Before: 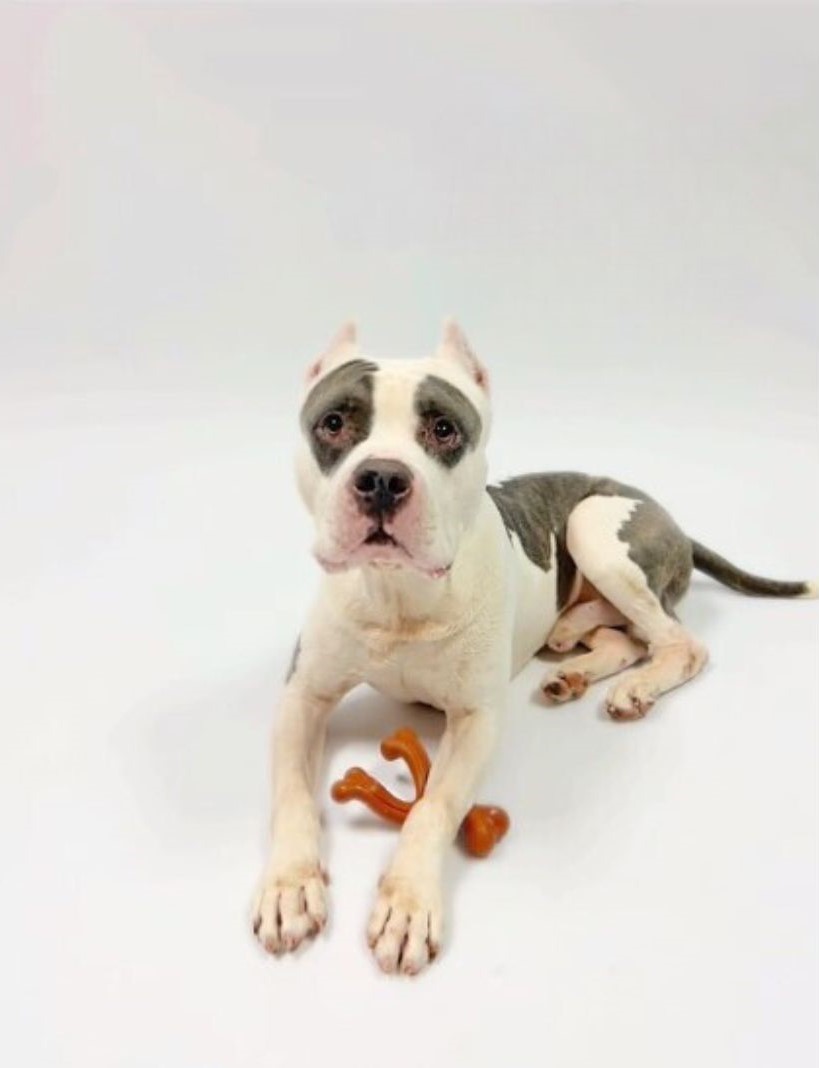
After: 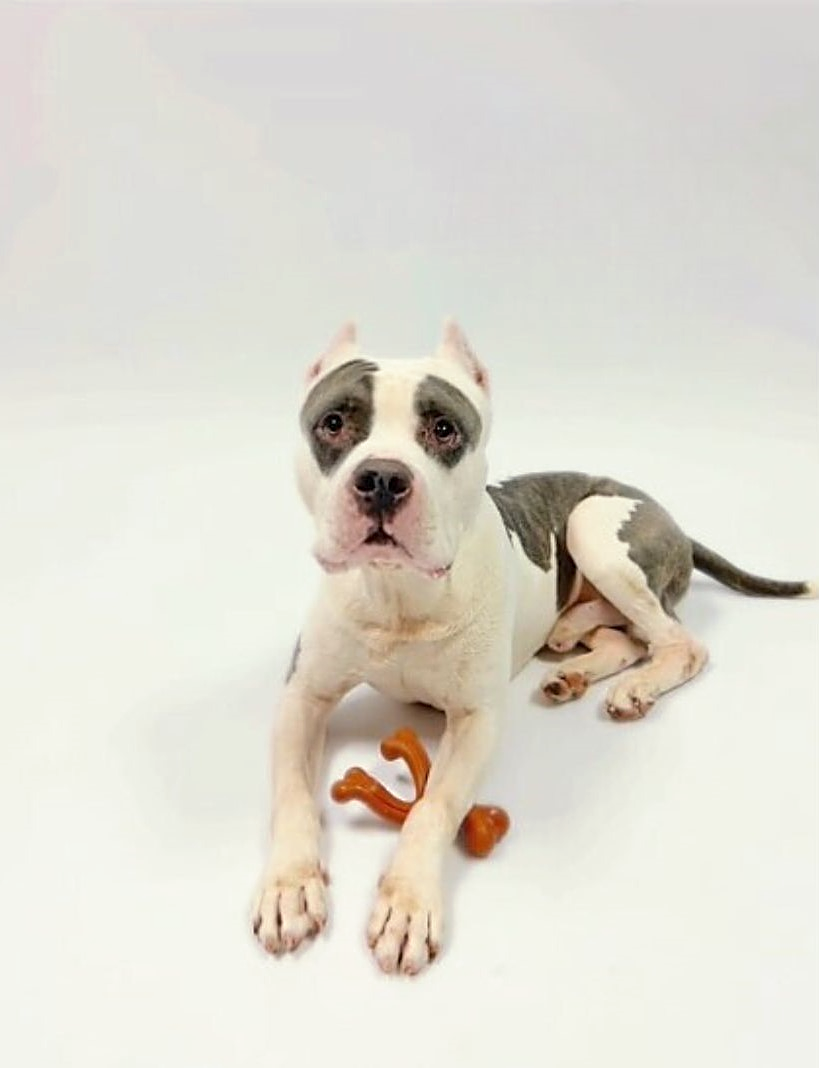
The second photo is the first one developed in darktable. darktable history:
split-toning: shadows › saturation 0.61, highlights › saturation 0.58, balance -28.74, compress 87.36%
sharpen: on, module defaults
